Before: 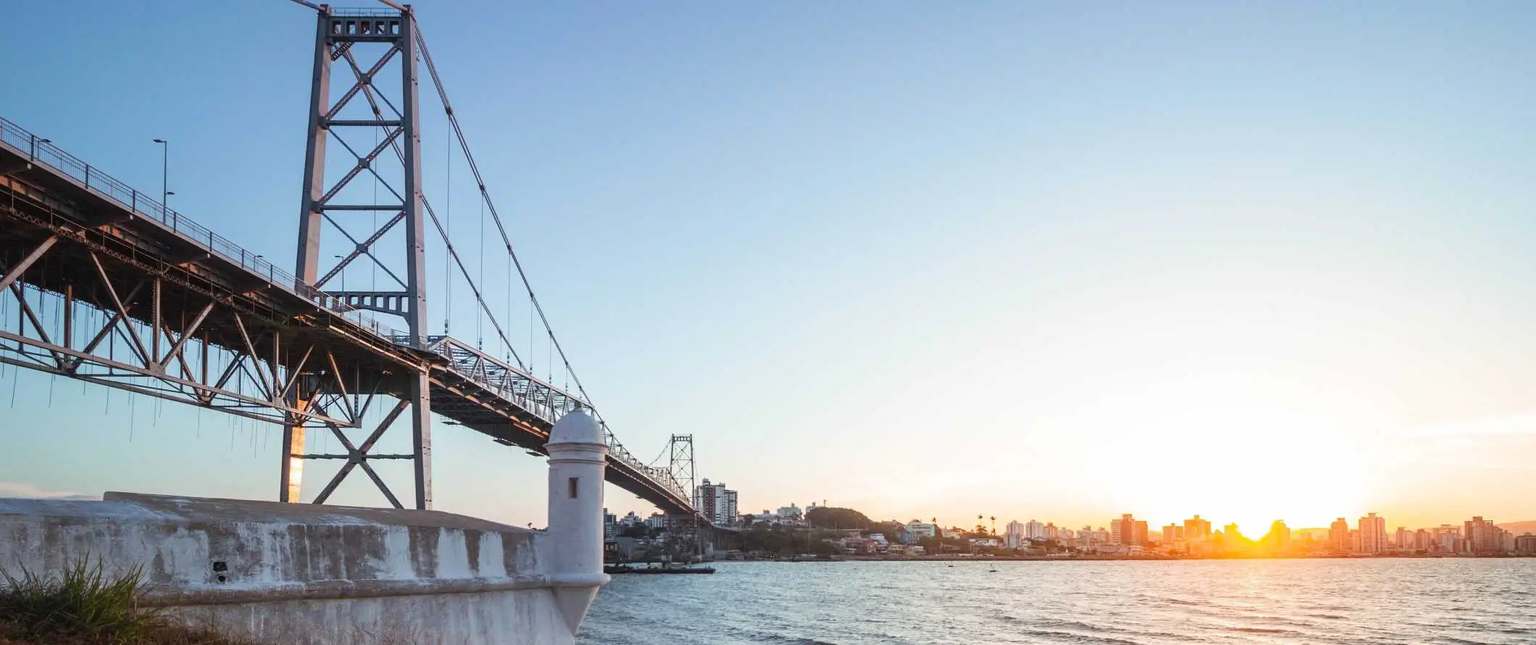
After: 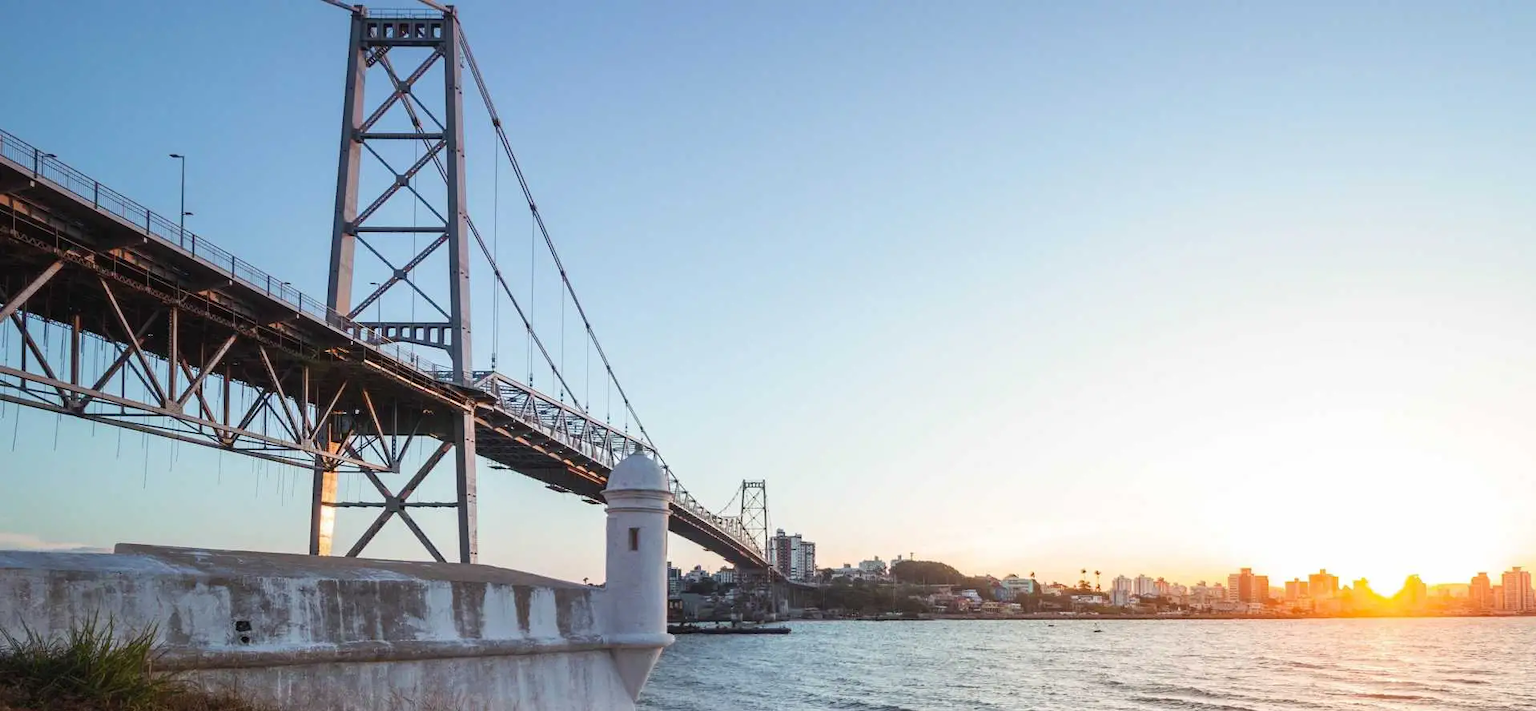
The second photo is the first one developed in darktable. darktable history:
crop: right 9.513%, bottom 0.022%
